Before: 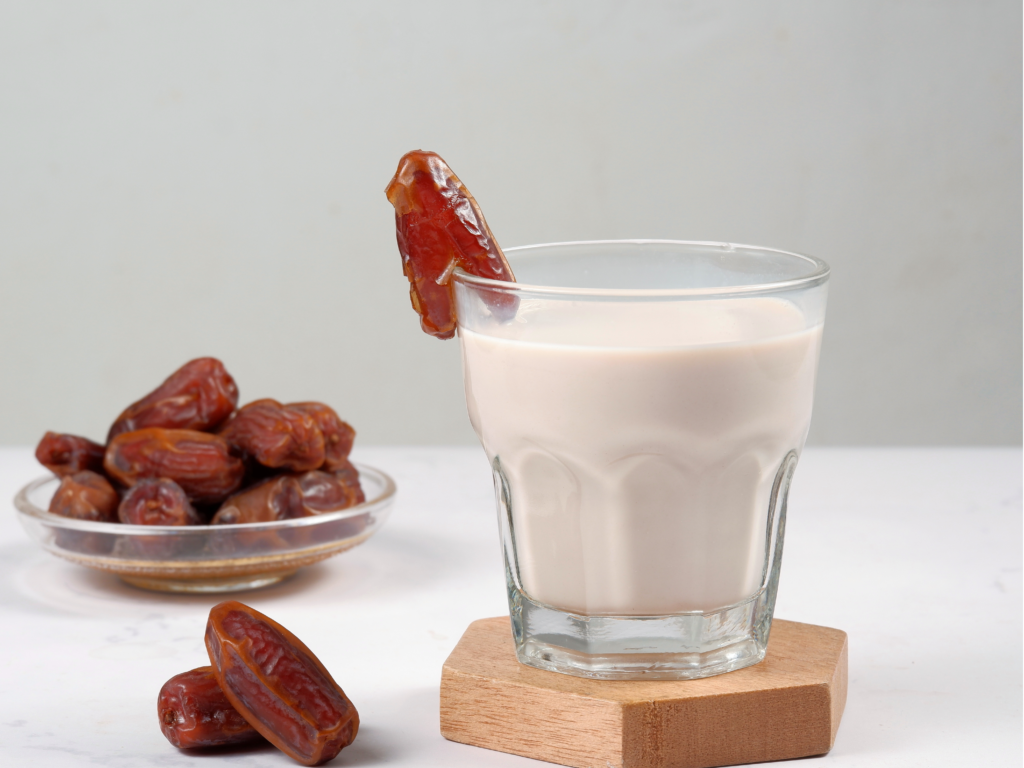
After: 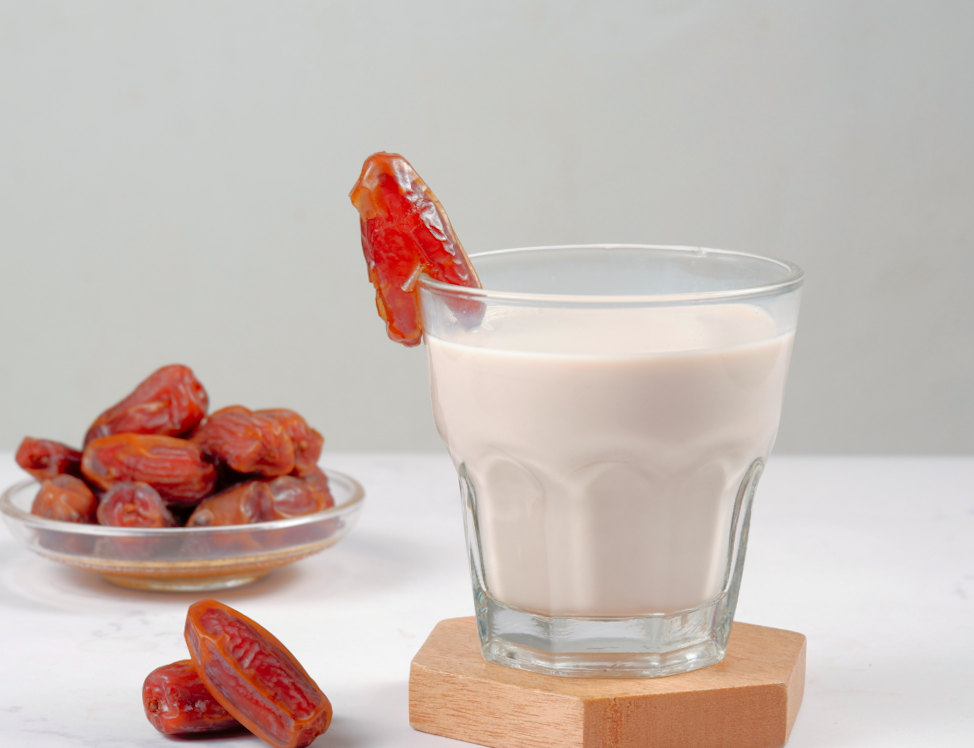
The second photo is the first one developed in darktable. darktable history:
tone curve: curves: ch0 [(0, 0) (0.004, 0.008) (0.077, 0.156) (0.169, 0.29) (0.774, 0.774) (1, 1)], color space Lab, linked channels, preserve colors none
rotate and perspective: rotation 0.074°, lens shift (vertical) 0.096, lens shift (horizontal) -0.041, crop left 0.043, crop right 0.952, crop top 0.024, crop bottom 0.979
exposure: exposure -0.021 EV, compensate highlight preservation false
